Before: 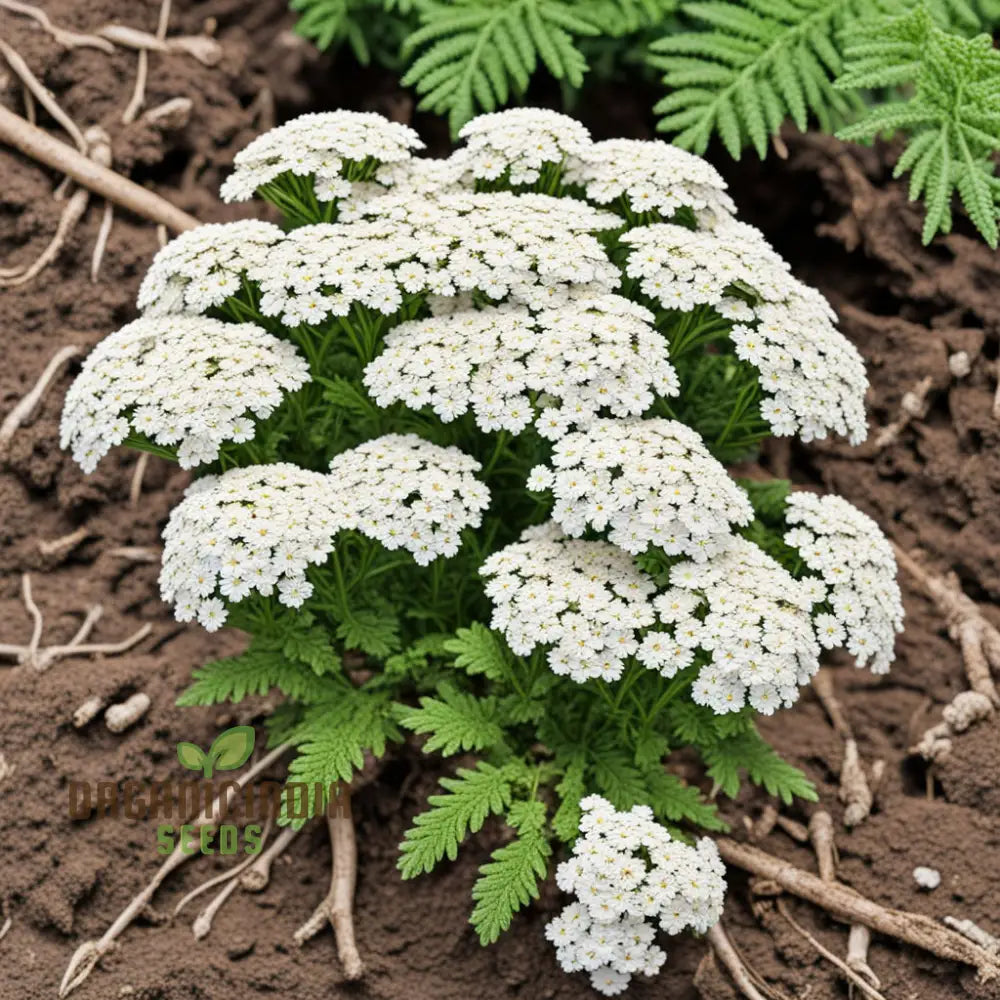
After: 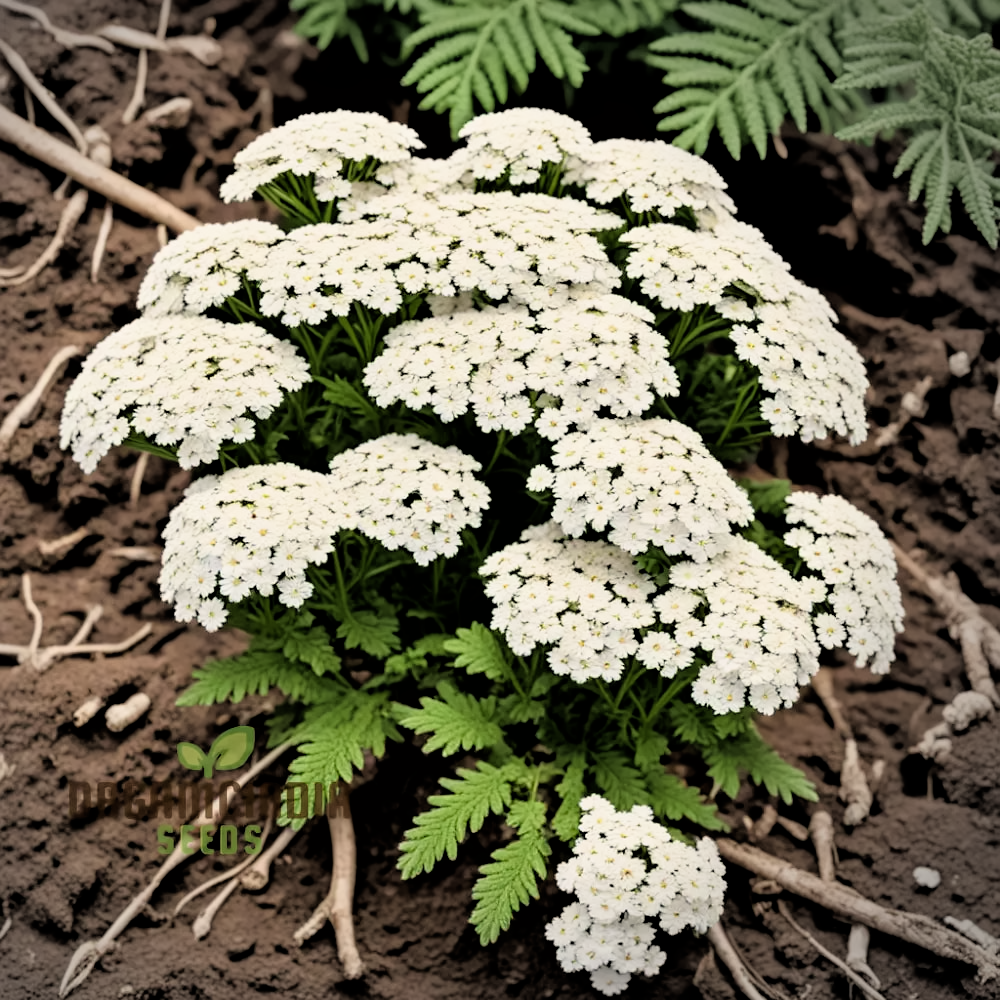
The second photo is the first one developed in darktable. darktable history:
filmic rgb: black relative exposure -3.72 EV, white relative exposure 2.77 EV, dynamic range scaling -5.32%, hardness 3.03
color calibration: x 0.334, y 0.349, temperature 5426 K
astrophoto denoise: on, module defaults
vignetting: center (-0.15, 0.013)
